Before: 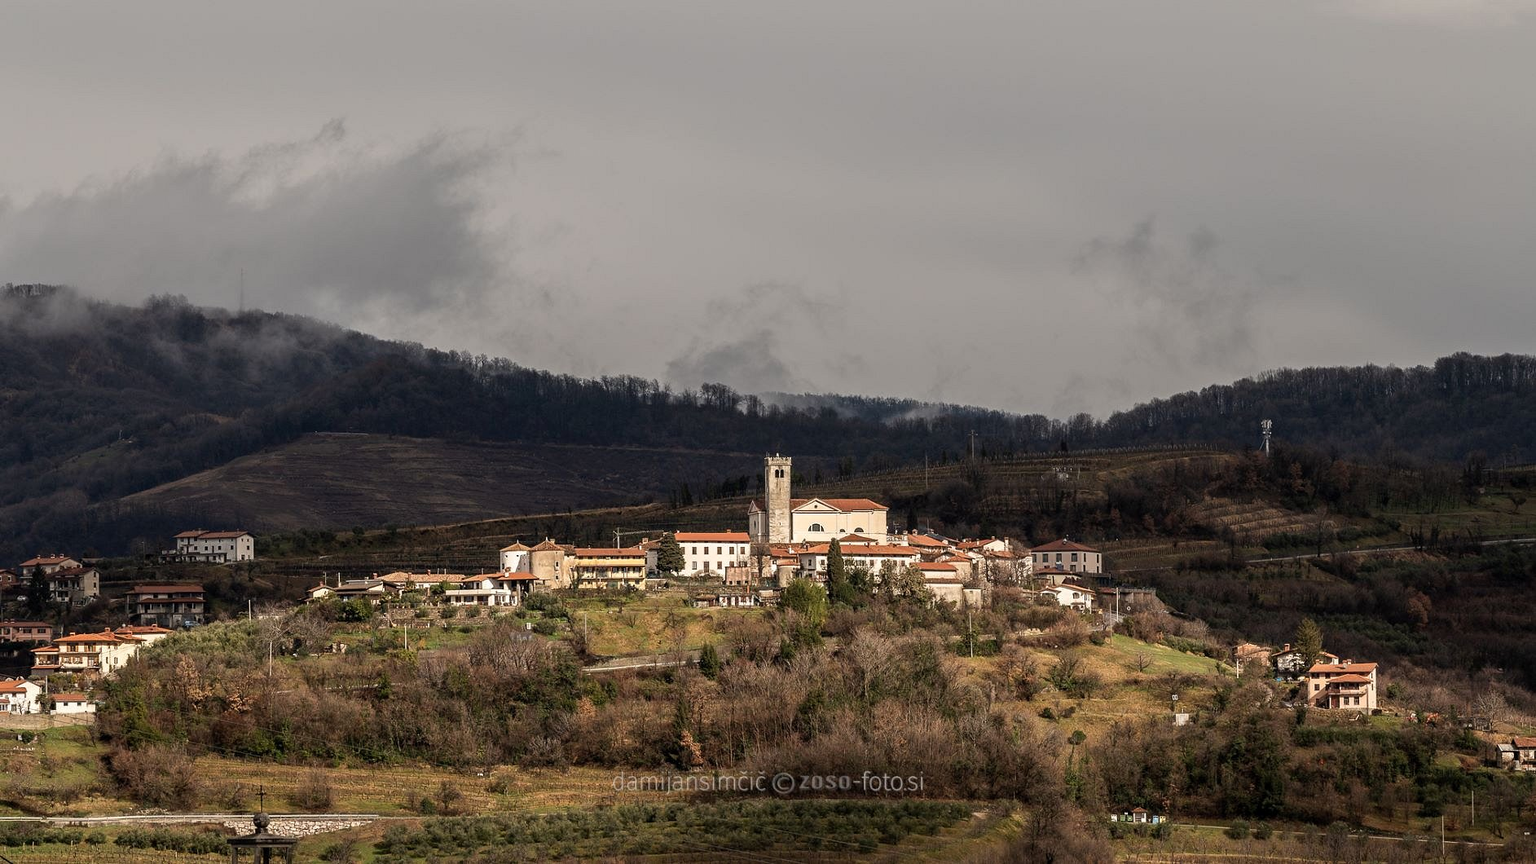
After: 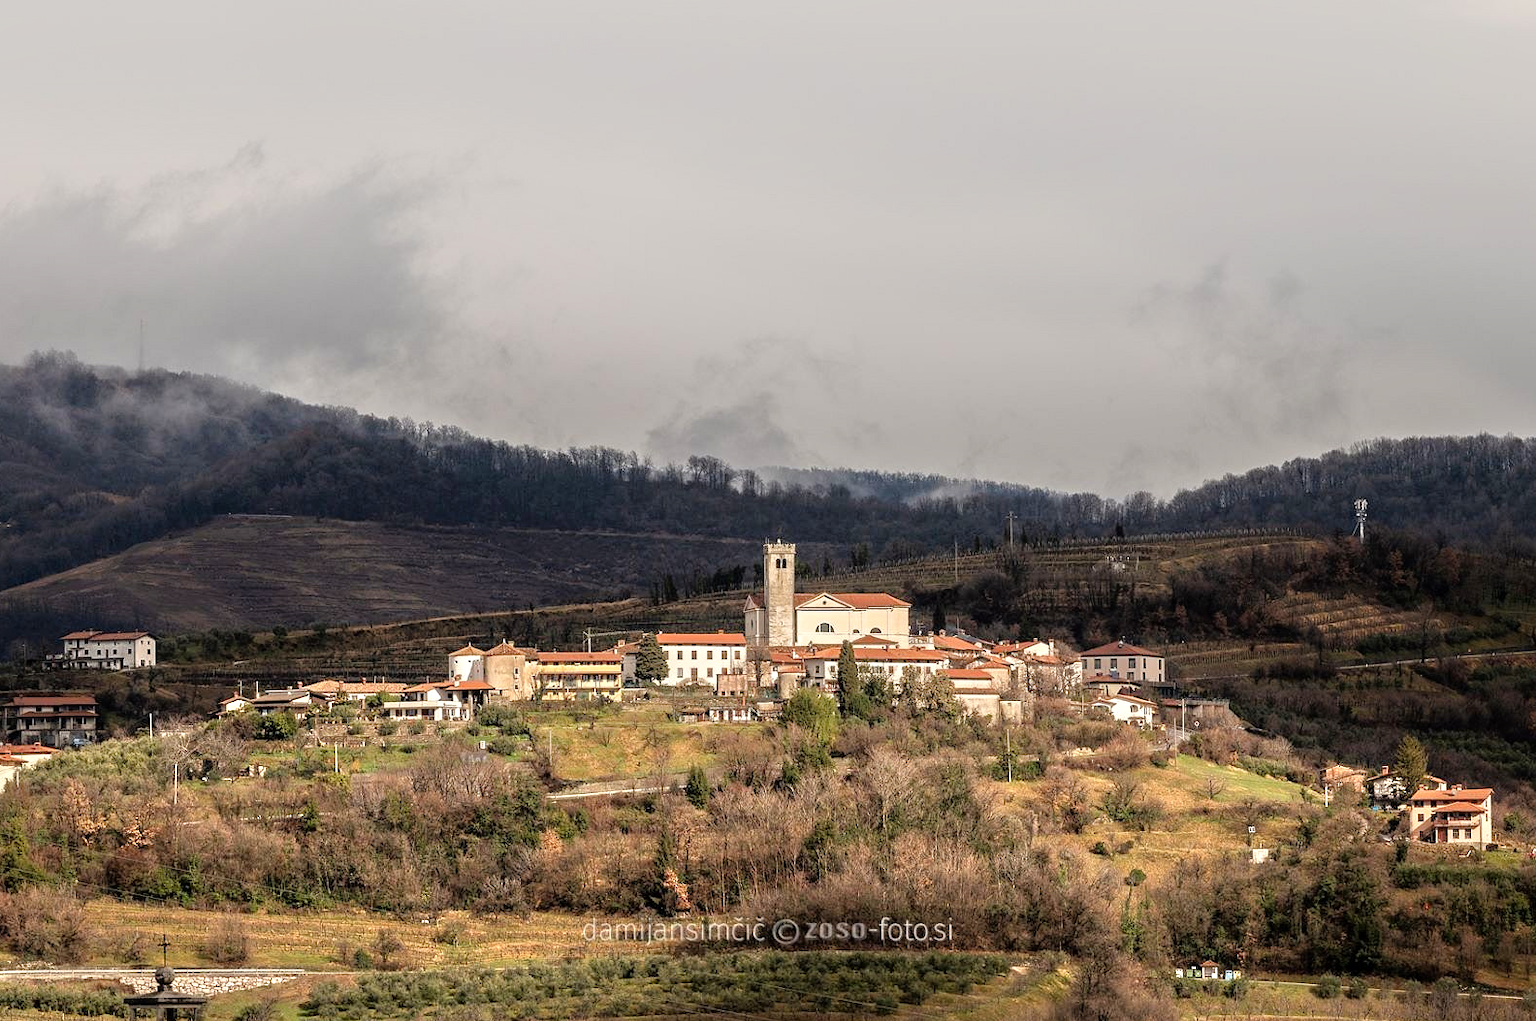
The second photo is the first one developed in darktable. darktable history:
shadows and highlights: shadows -54.3, highlights 86.09, soften with gaussian
crop: left 8.026%, right 7.374%
tone equalizer: -7 EV 0.15 EV, -6 EV 0.6 EV, -5 EV 1.15 EV, -4 EV 1.33 EV, -3 EV 1.15 EV, -2 EV 0.6 EV, -1 EV 0.15 EV, mask exposure compensation -0.5 EV
